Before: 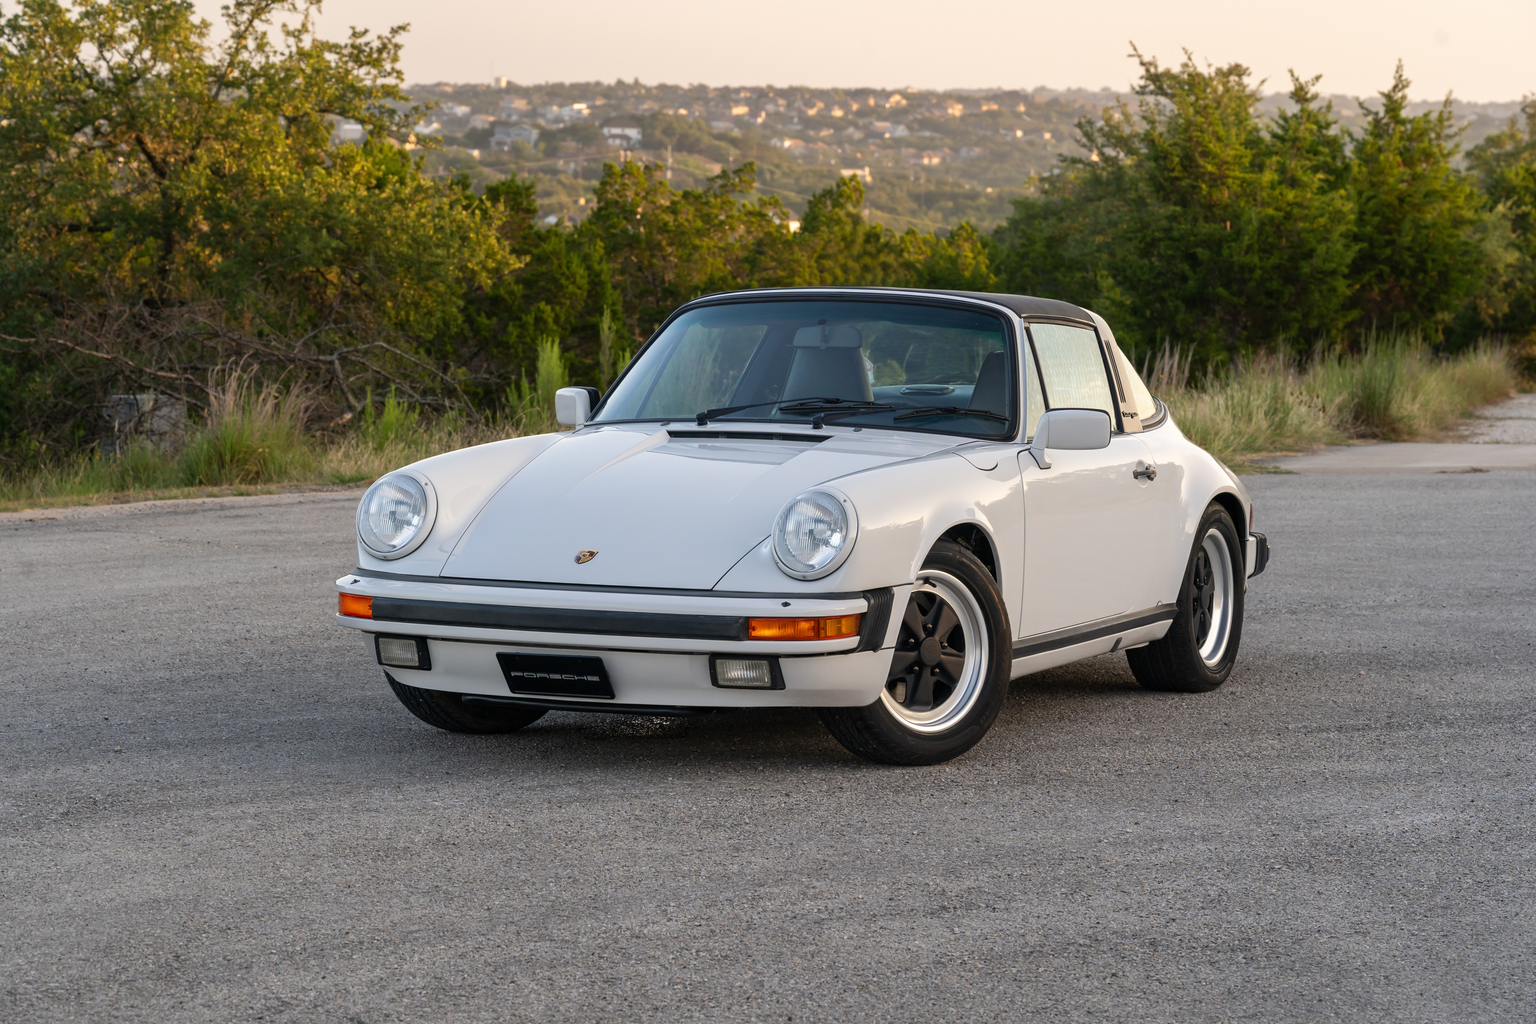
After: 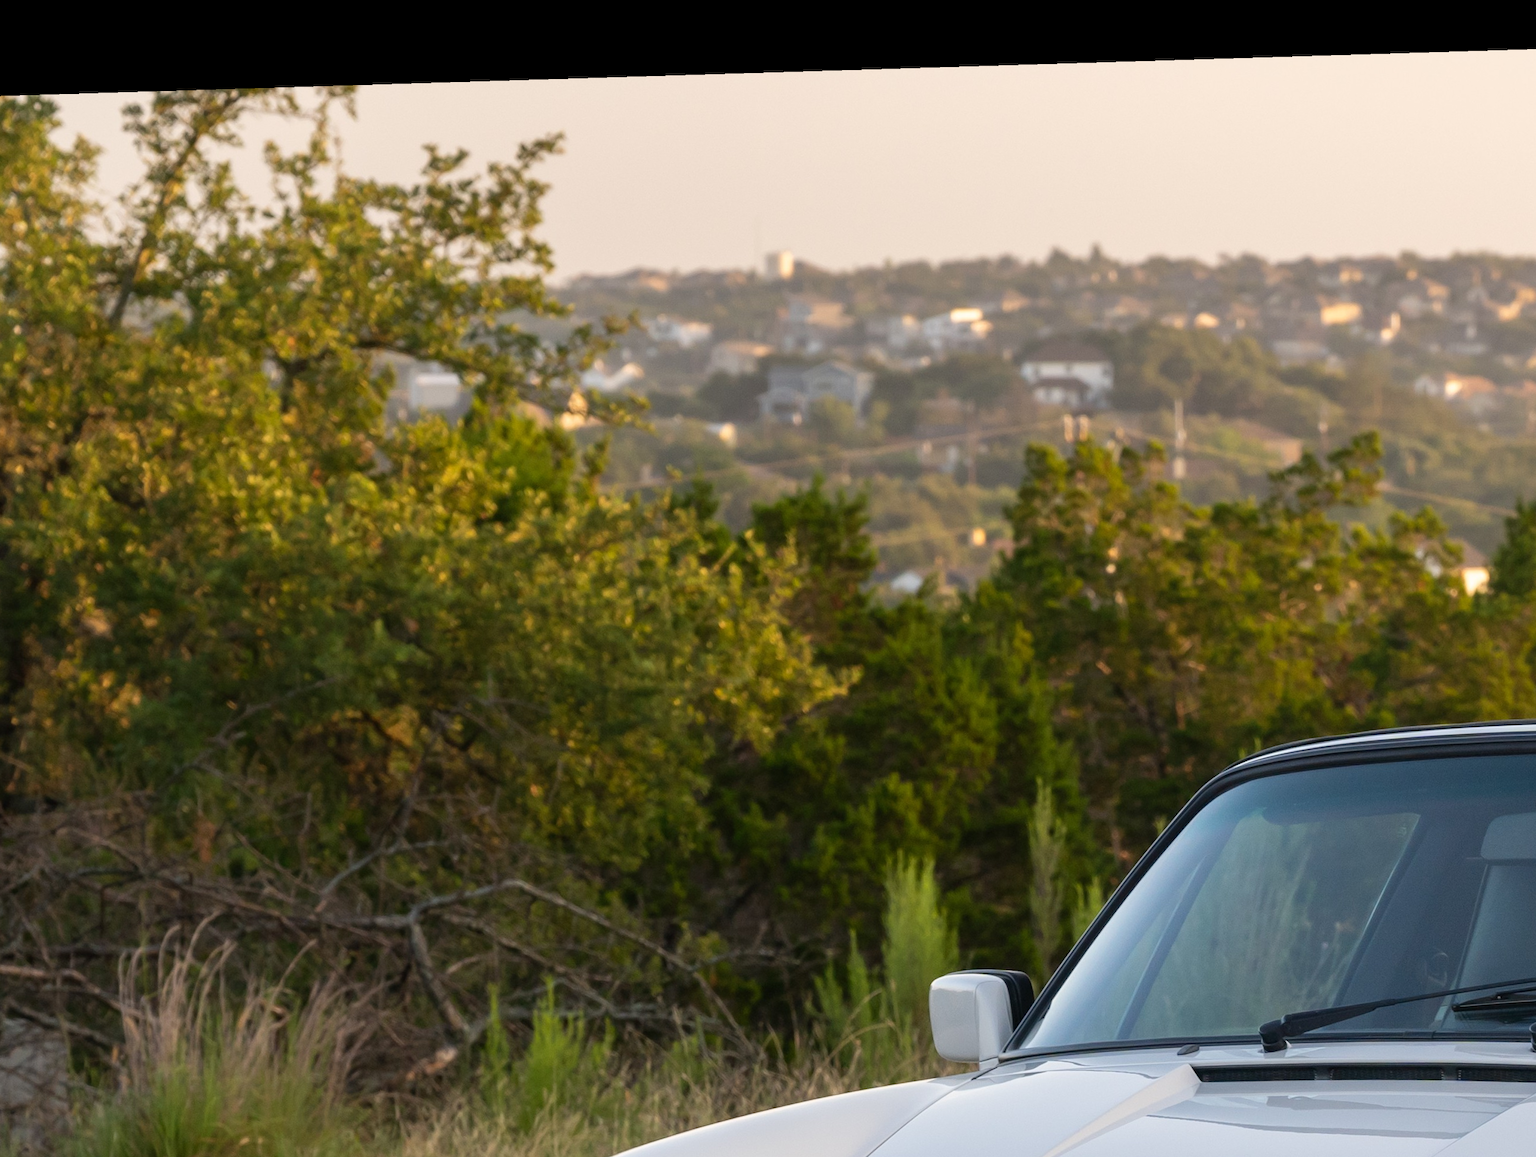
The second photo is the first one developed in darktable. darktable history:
rotate and perspective: rotation -1.75°, automatic cropping off
crop and rotate: left 10.817%, top 0.062%, right 47.194%, bottom 53.626%
